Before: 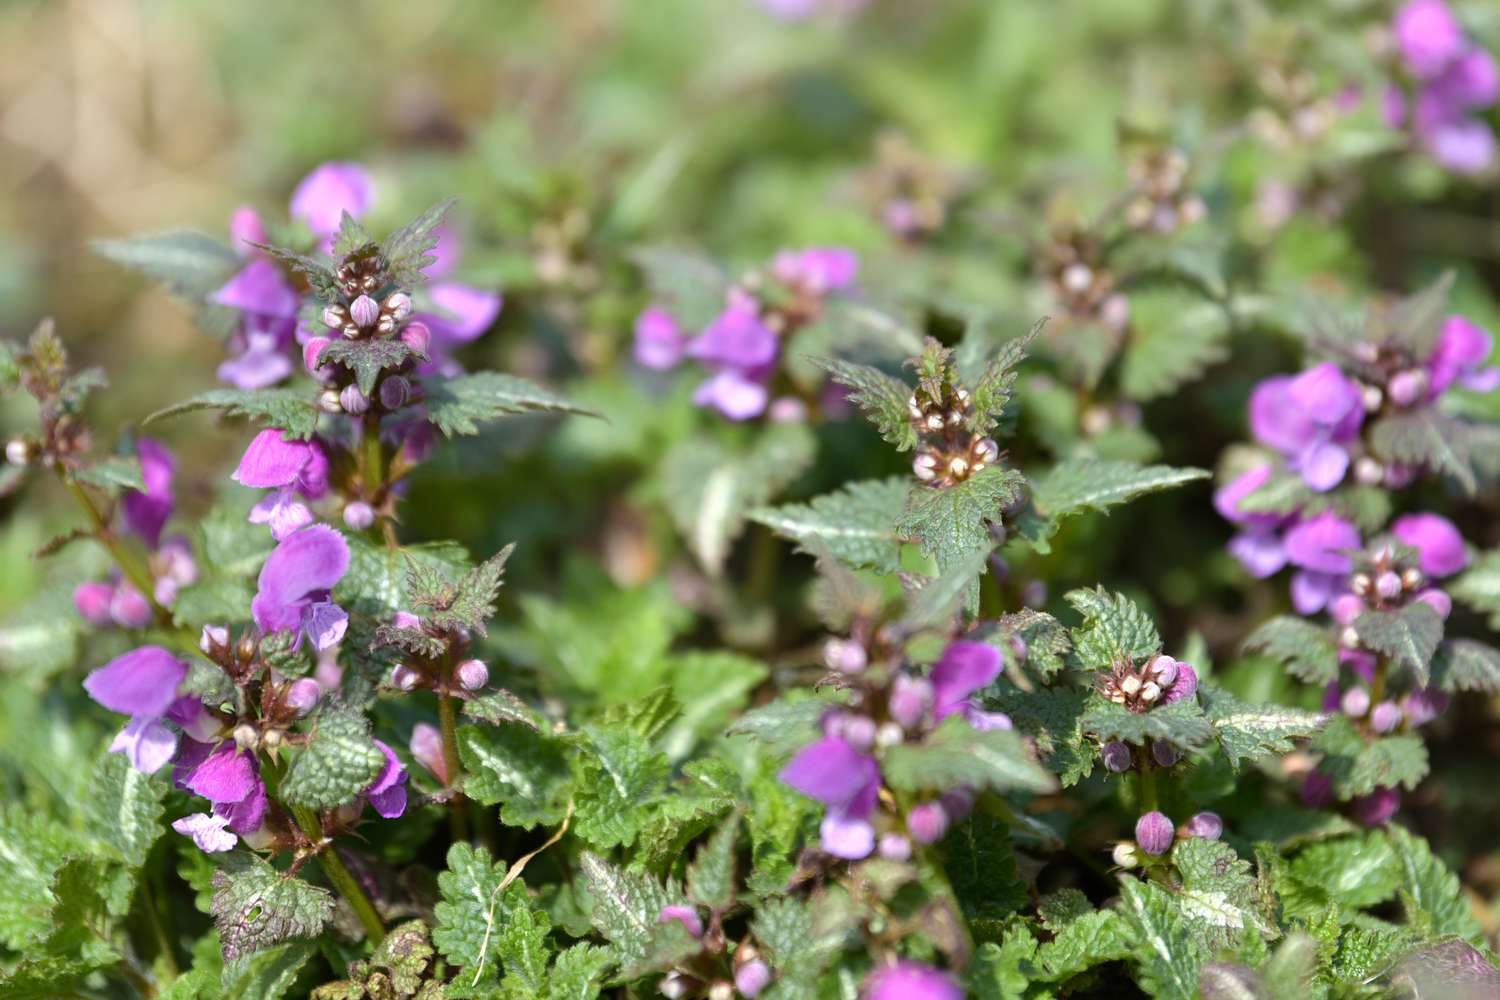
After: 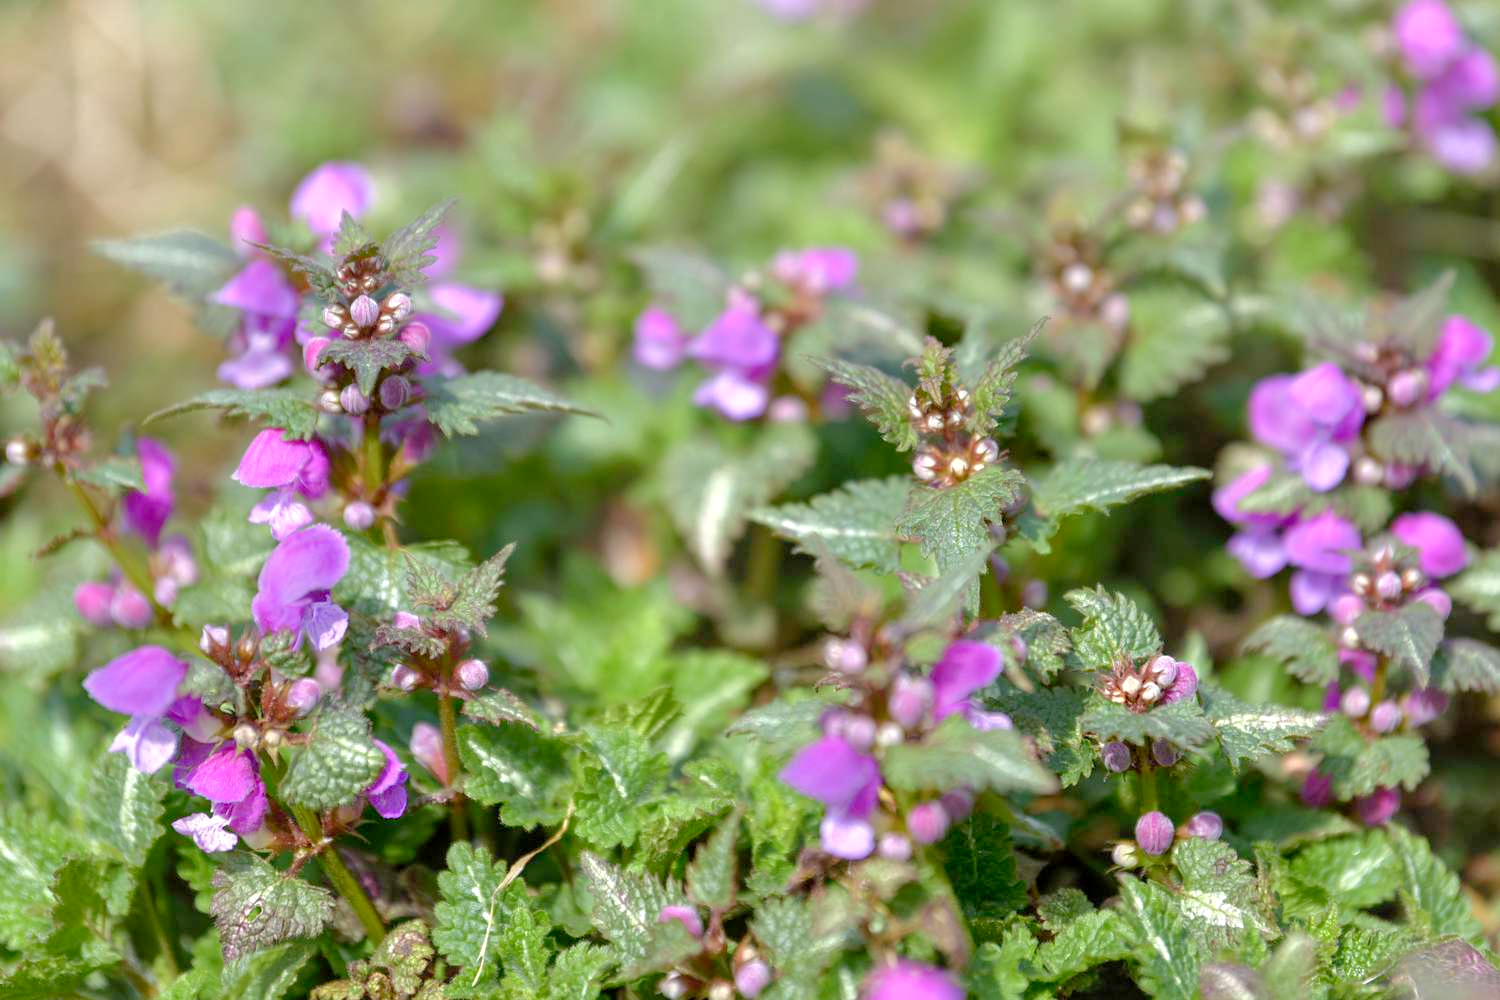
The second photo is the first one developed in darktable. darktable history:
local contrast: on, module defaults
tone curve: curves: ch0 [(0, 0) (0.004, 0.008) (0.077, 0.156) (0.169, 0.29) (0.774, 0.774) (1, 1)], color space Lab, linked channels, preserve colors none
